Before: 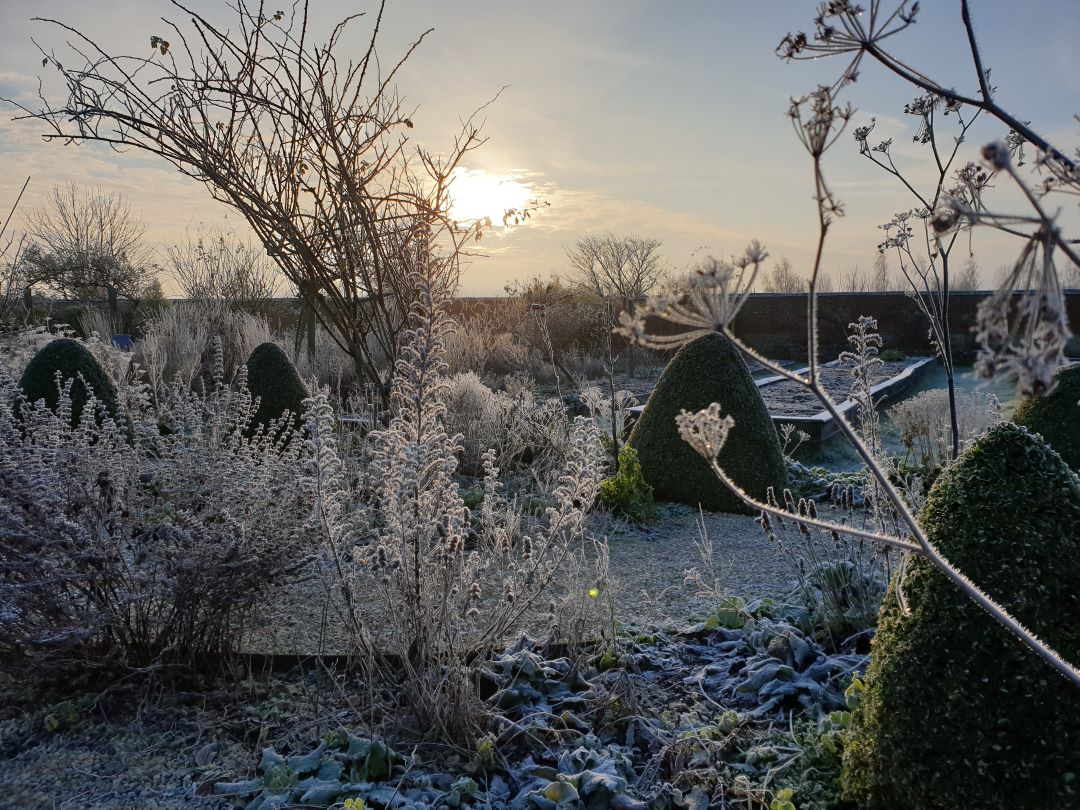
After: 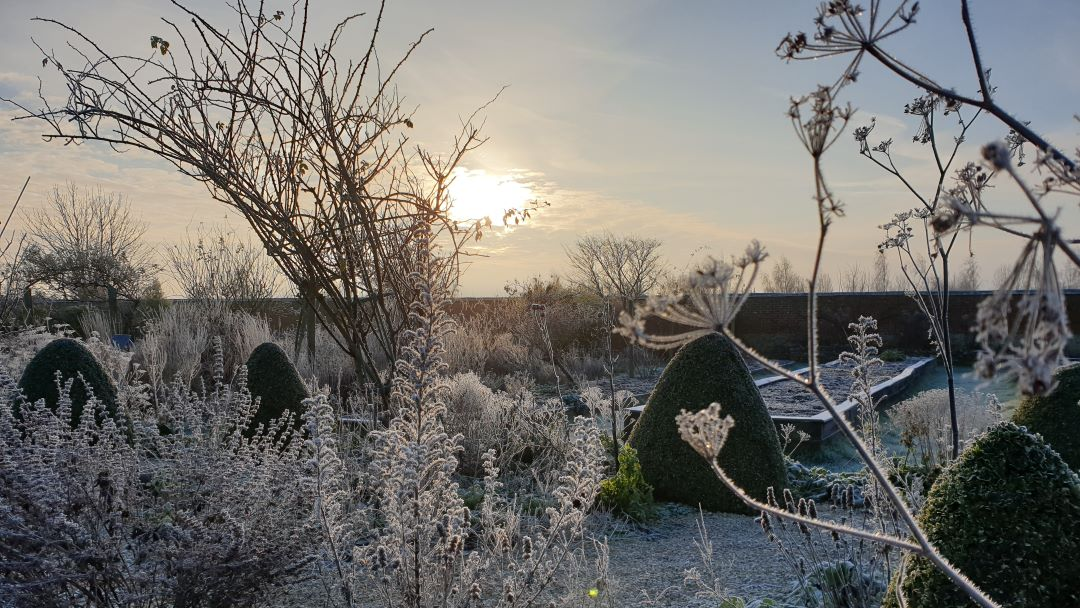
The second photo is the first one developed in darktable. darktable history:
crop: bottom 24.865%
